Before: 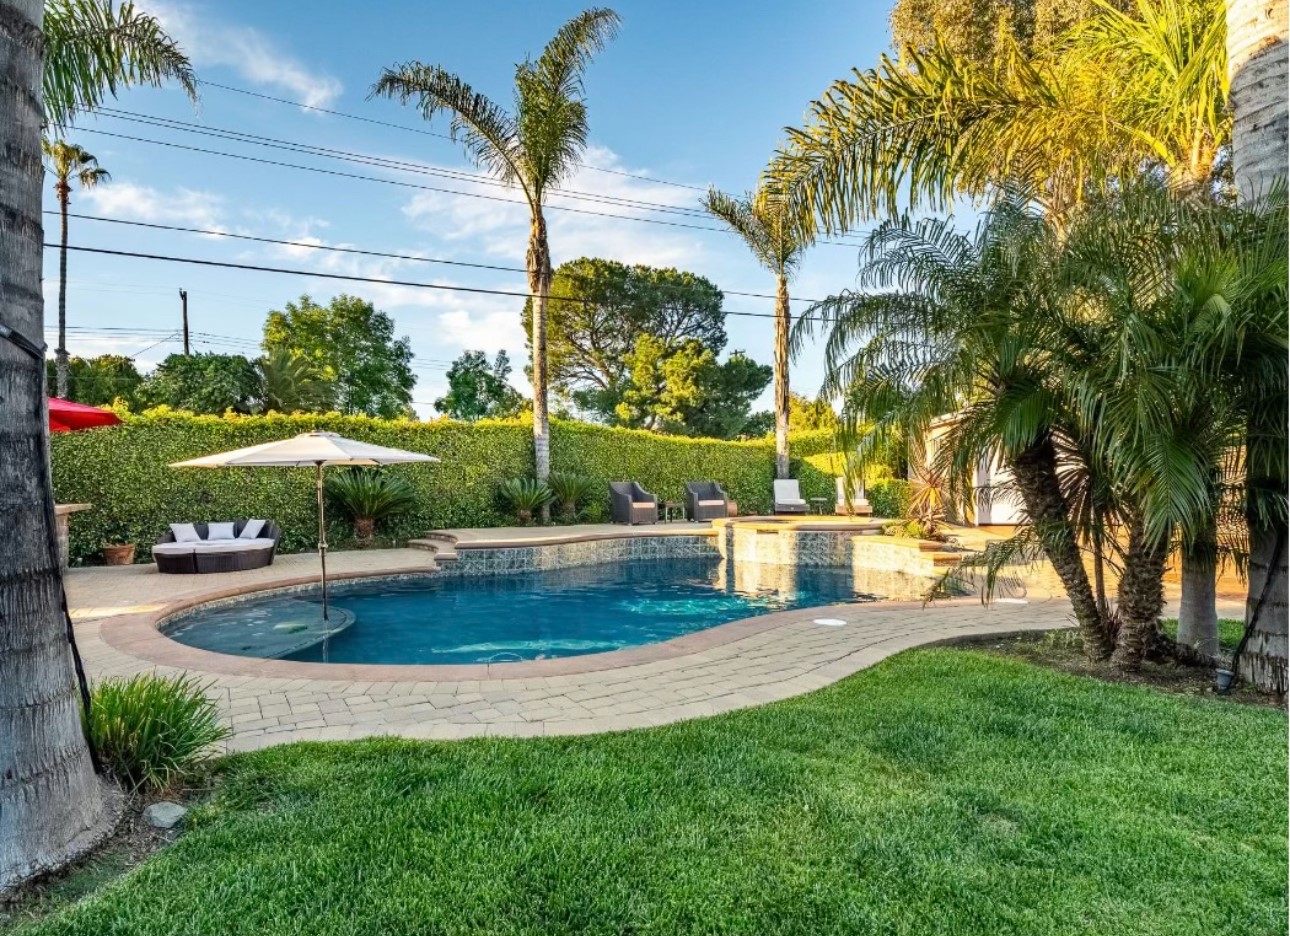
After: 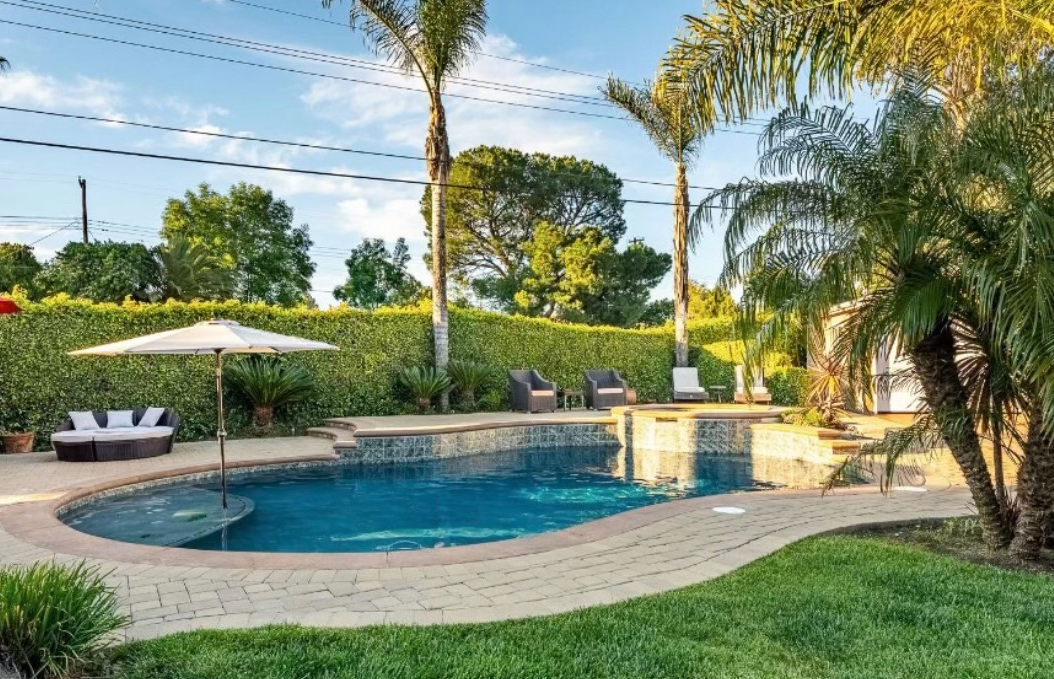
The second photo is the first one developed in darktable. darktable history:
exposure: compensate highlight preservation false
color zones: curves: ch0 [(0.25, 0.5) (0.428, 0.473) (0.75, 0.5)]; ch1 [(0.243, 0.479) (0.398, 0.452) (0.75, 0.5)]
crop: left 7.889%, top 11.995%, right 10.367%, bottom 15.424%
